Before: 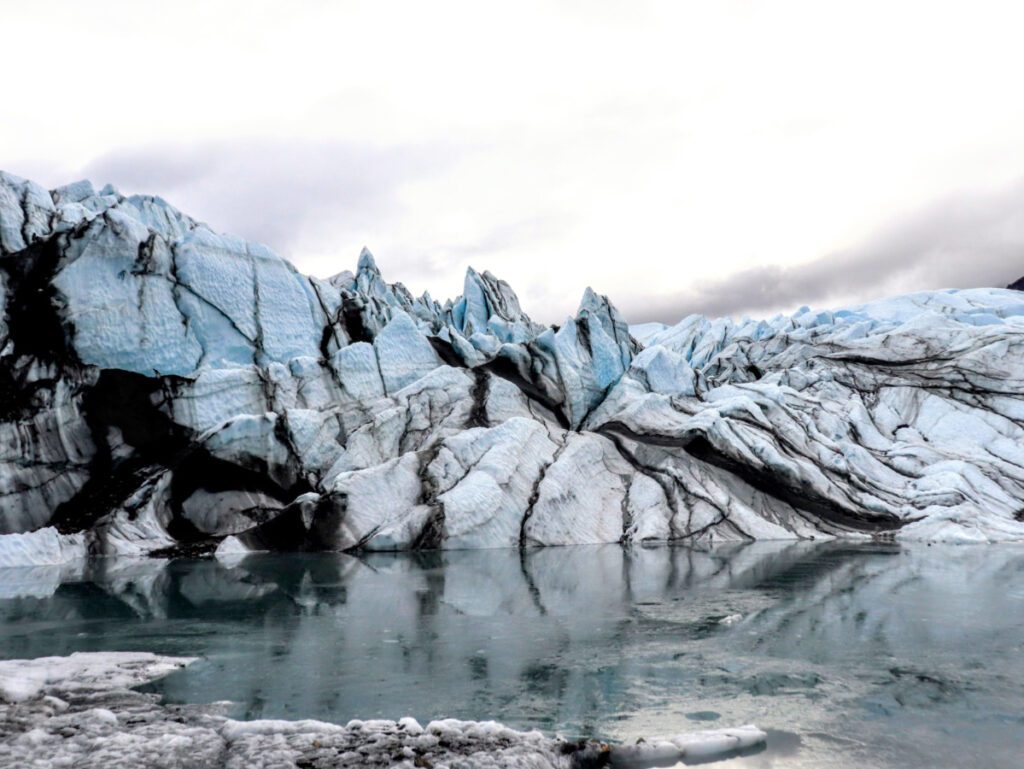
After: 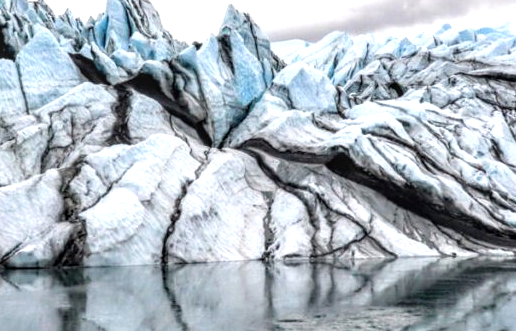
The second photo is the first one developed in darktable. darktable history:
exposure: exposure 0.563 EV, compensate highlight preservation false
crop: left 34.996%, top 36.842%, right 14.534%, bottom 20.111%
contrast brightness saturation: saturation -0.052
local contrast: on, module defaults
